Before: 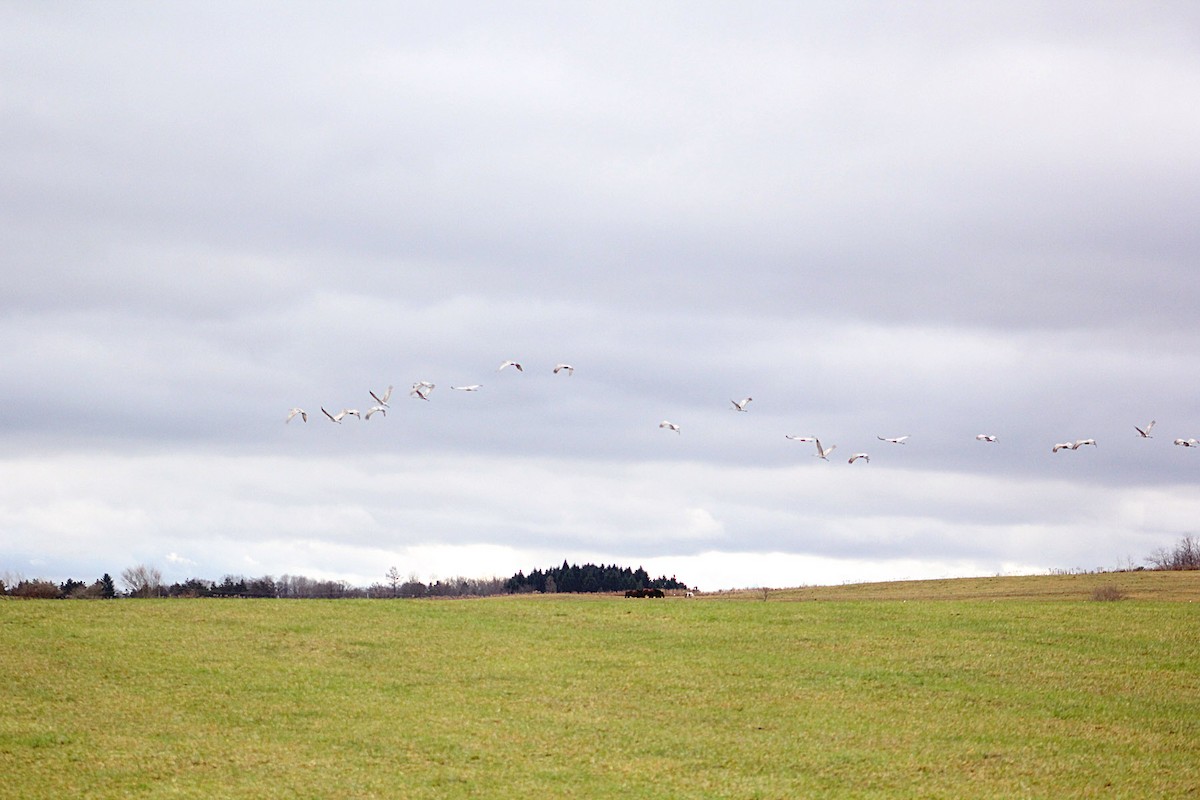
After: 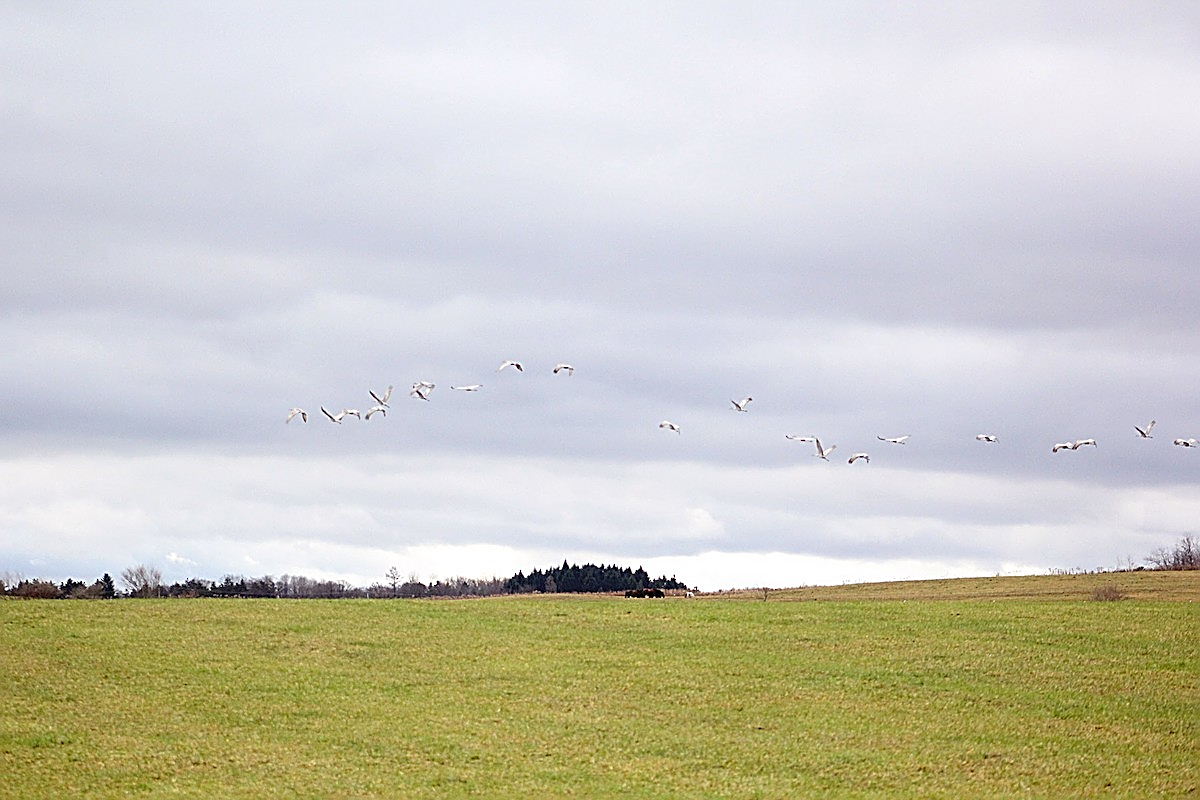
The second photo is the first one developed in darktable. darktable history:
sharpen: amount 0.898
